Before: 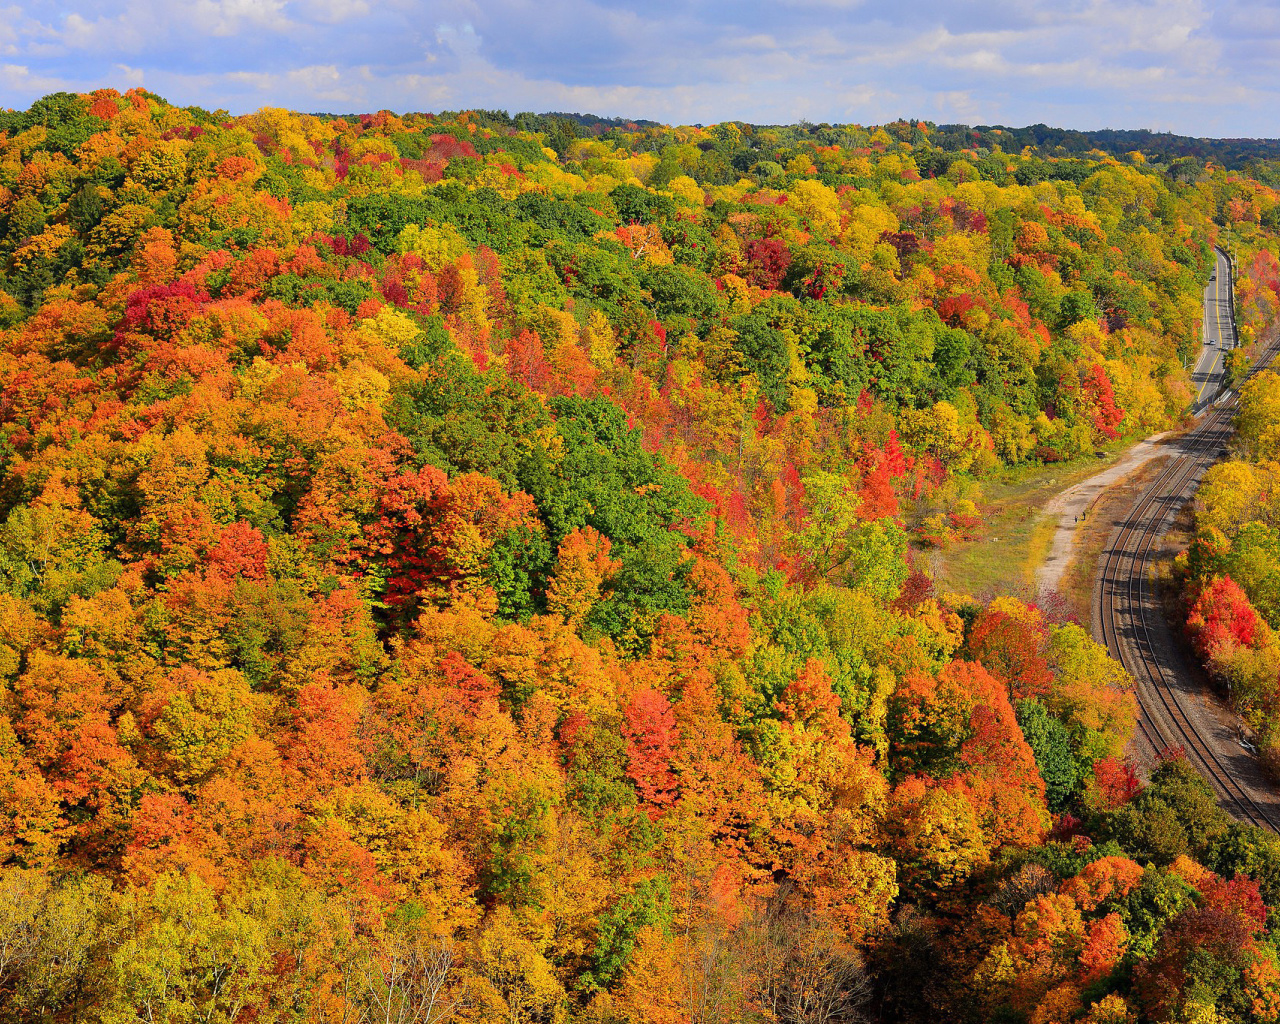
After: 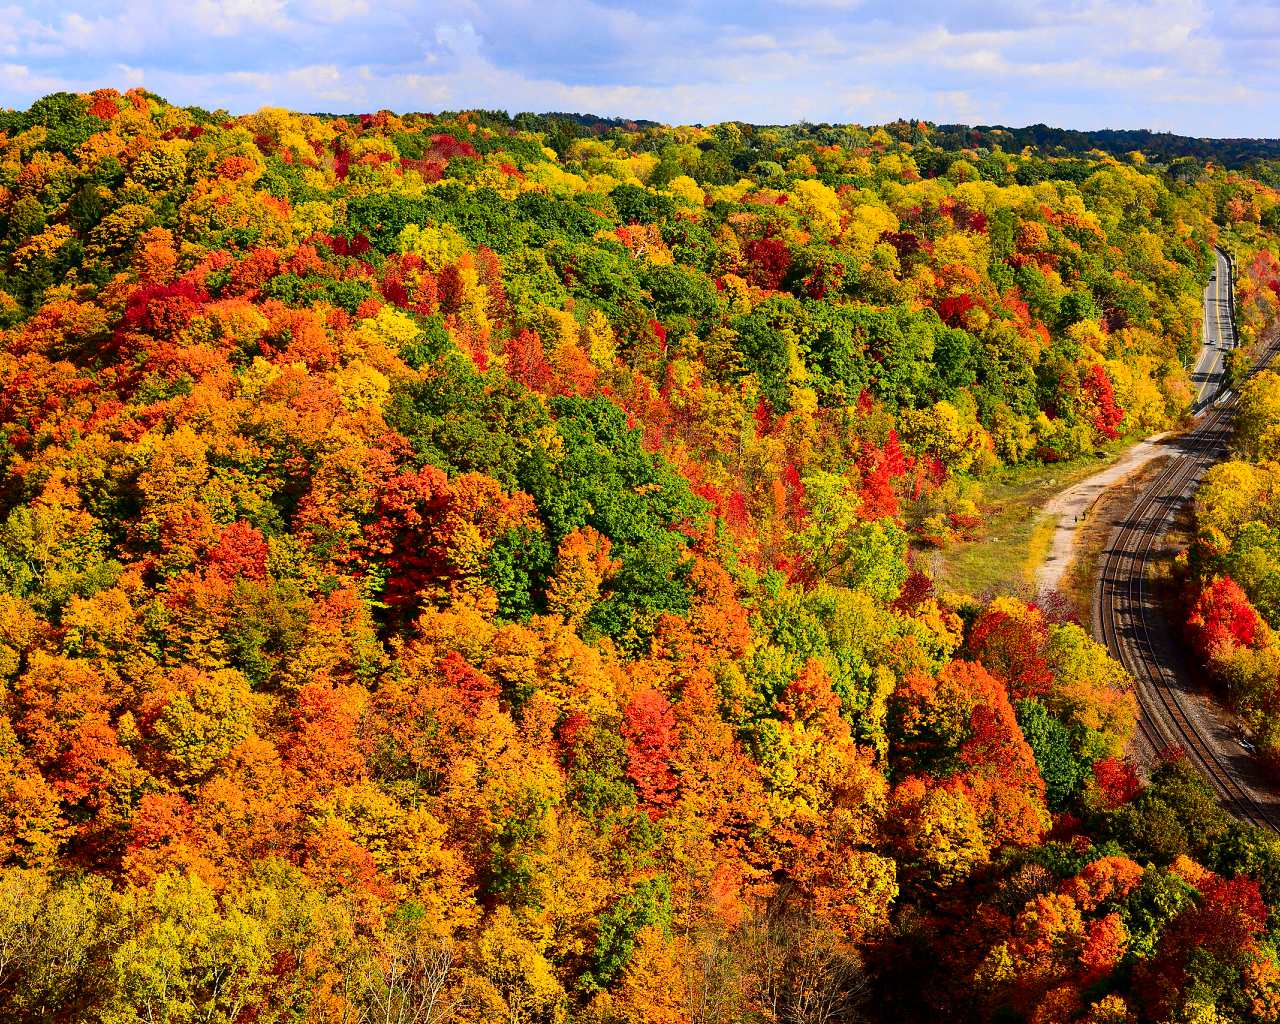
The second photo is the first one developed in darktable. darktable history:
contrast brightness saturation: contrast 0.311, brightness -0.073, saturation 0.17
